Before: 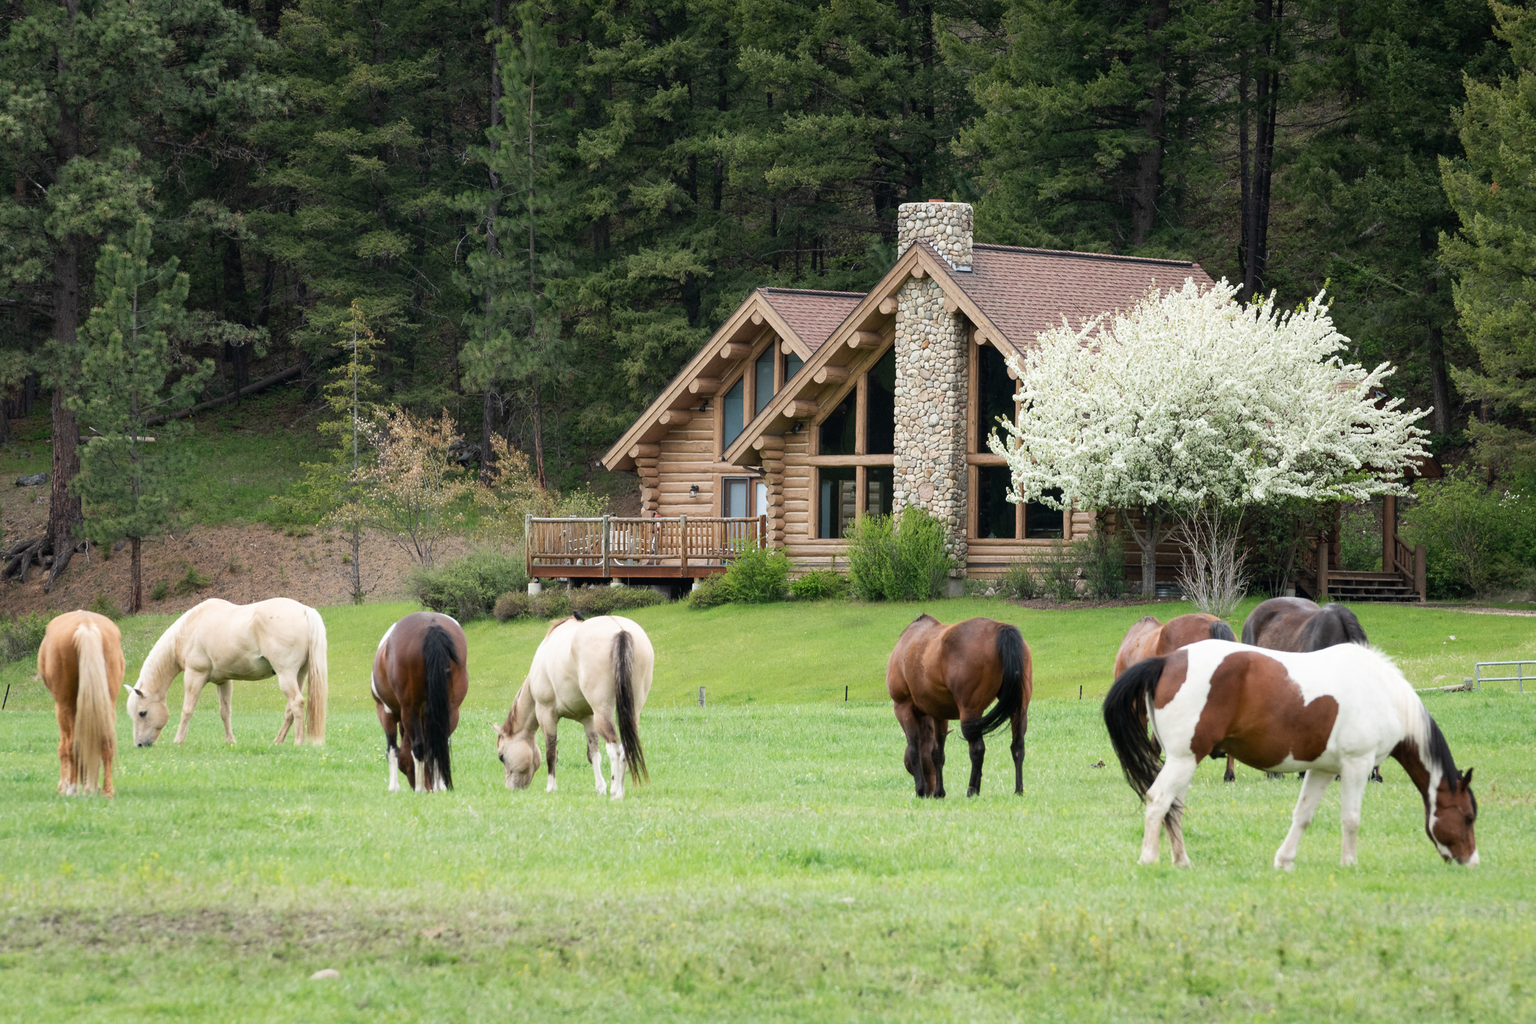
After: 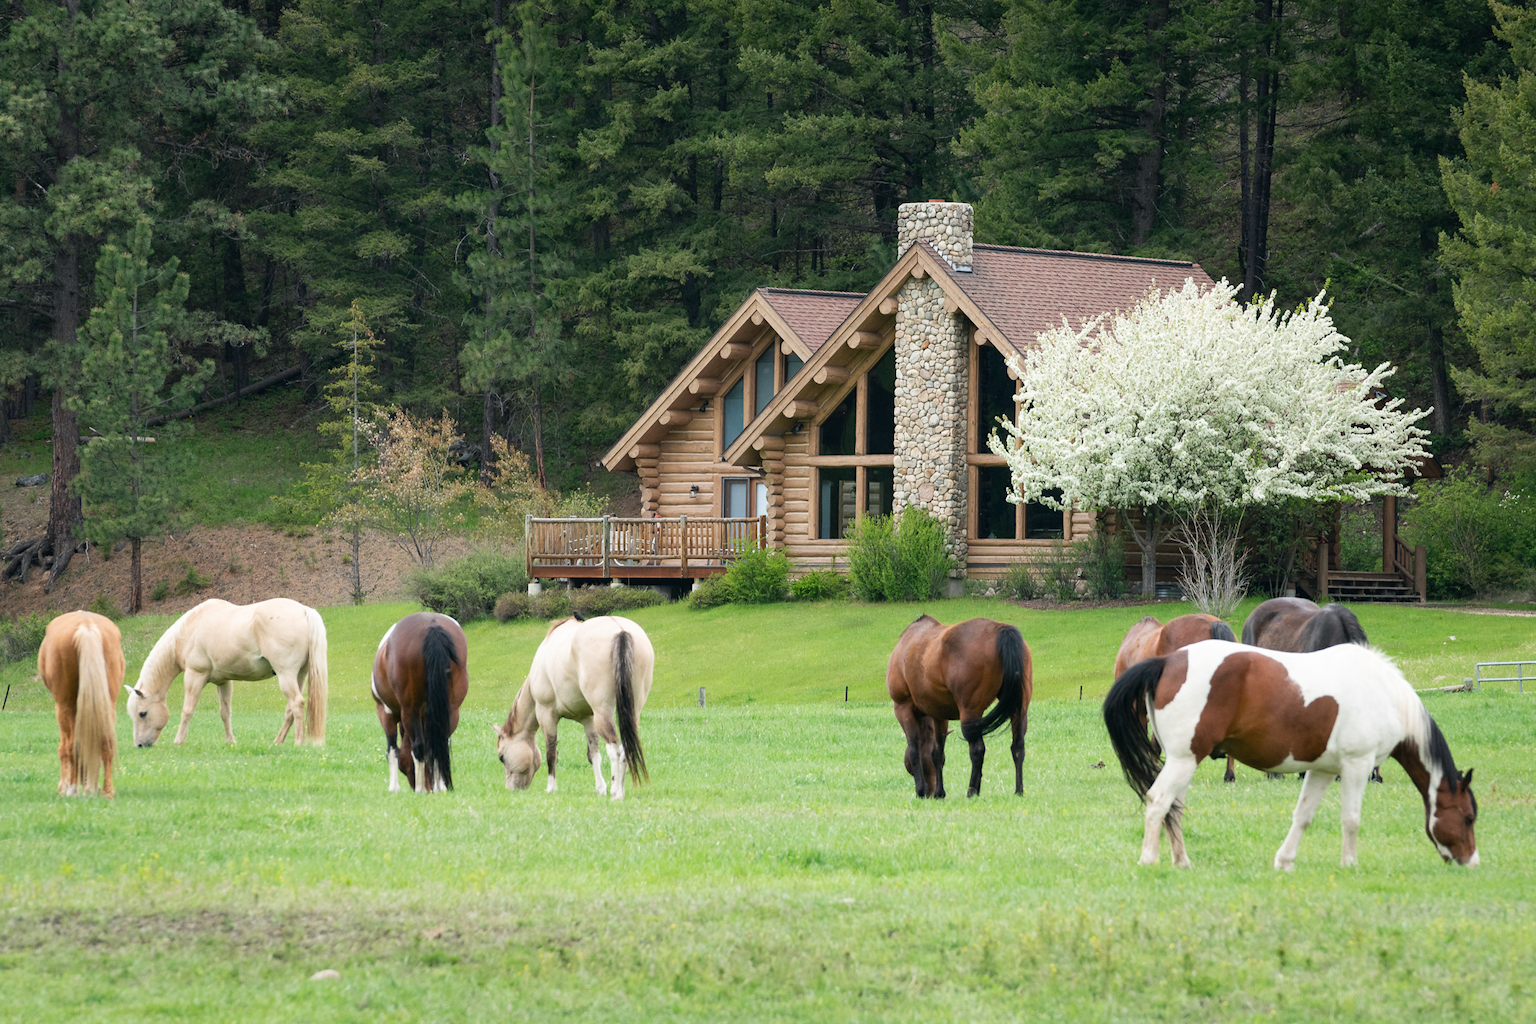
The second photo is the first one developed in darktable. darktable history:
color correction: saturation 1.1
color balance: mode lift, gamma, gain (sRGB), lift [1, 1, 1.022, 1.026]
